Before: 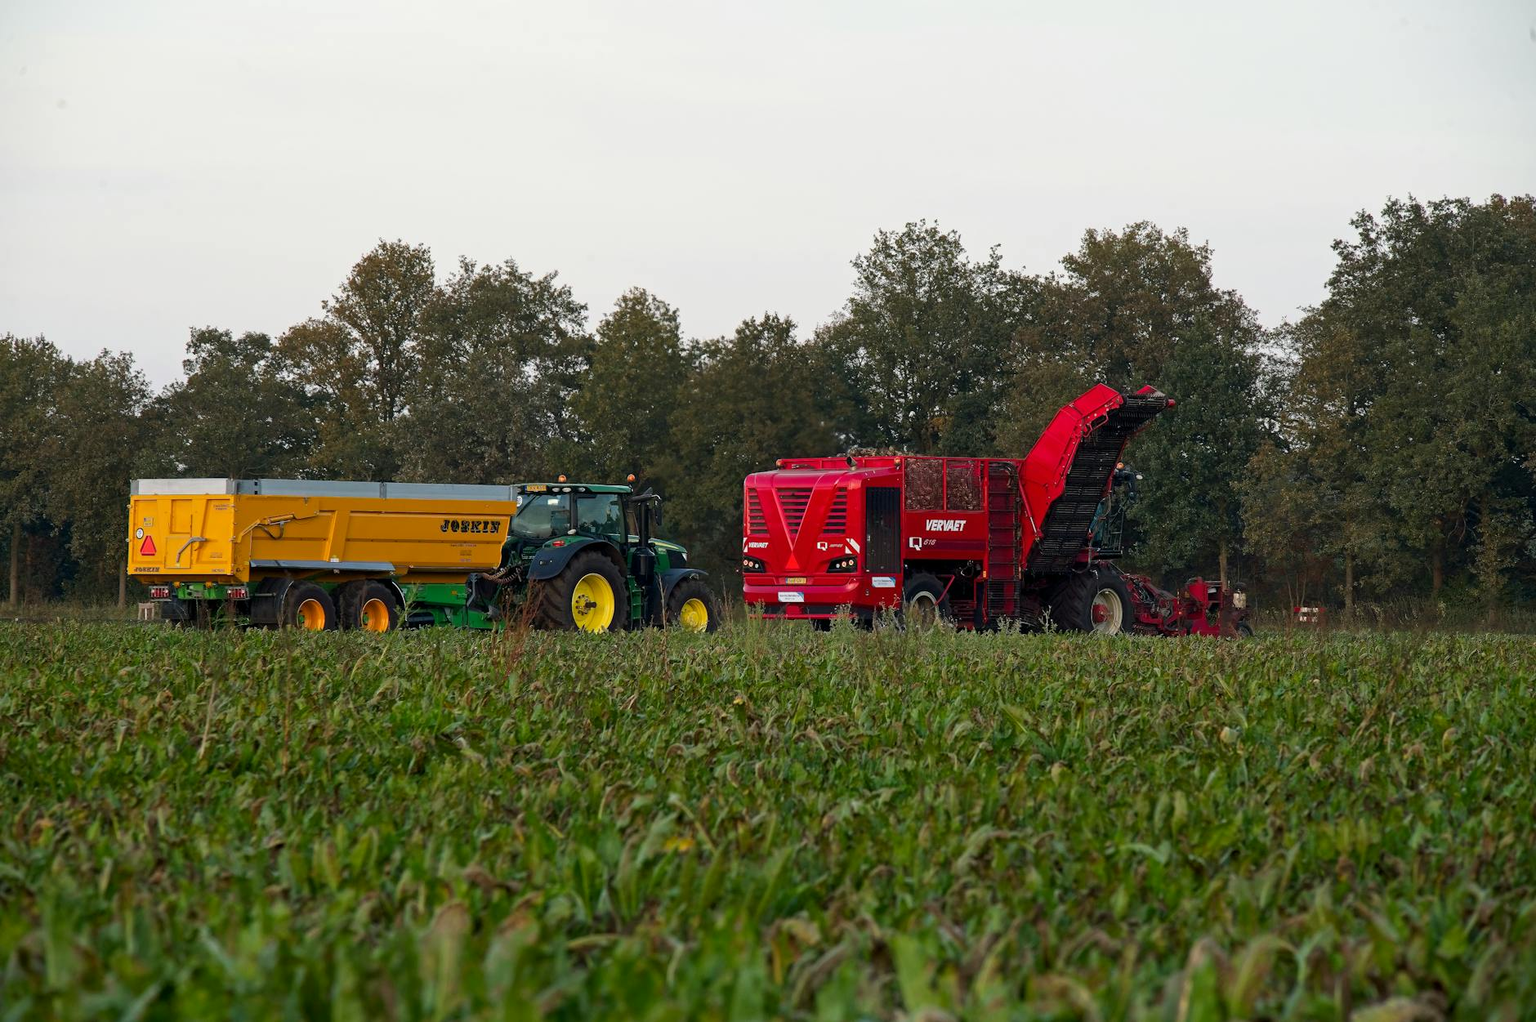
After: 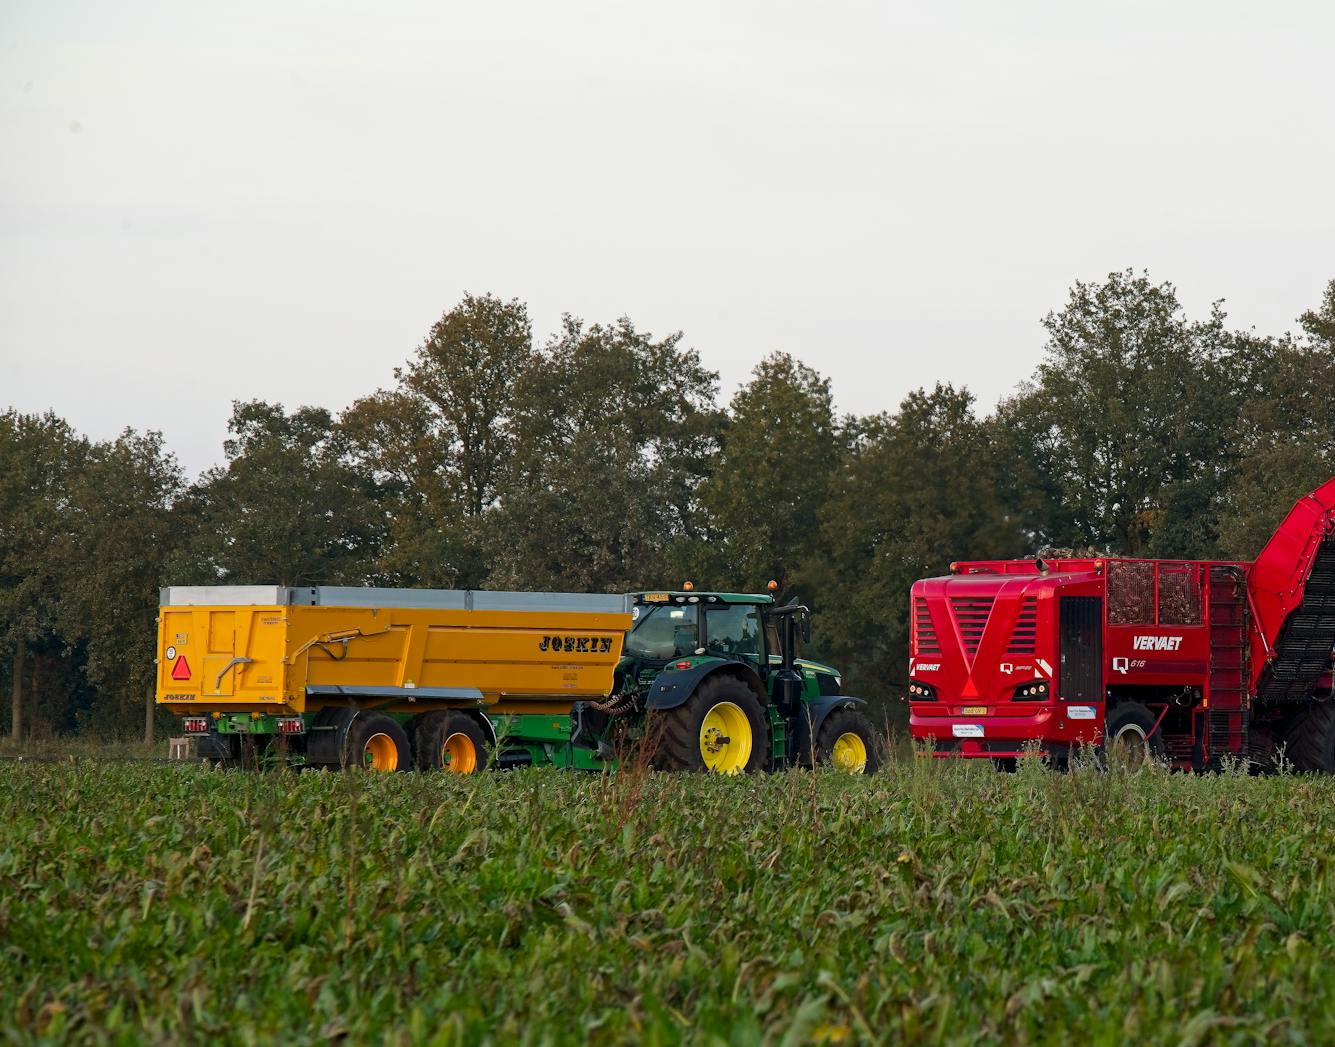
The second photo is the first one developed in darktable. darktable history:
crop: right 28.952%, bottom 16.271%
